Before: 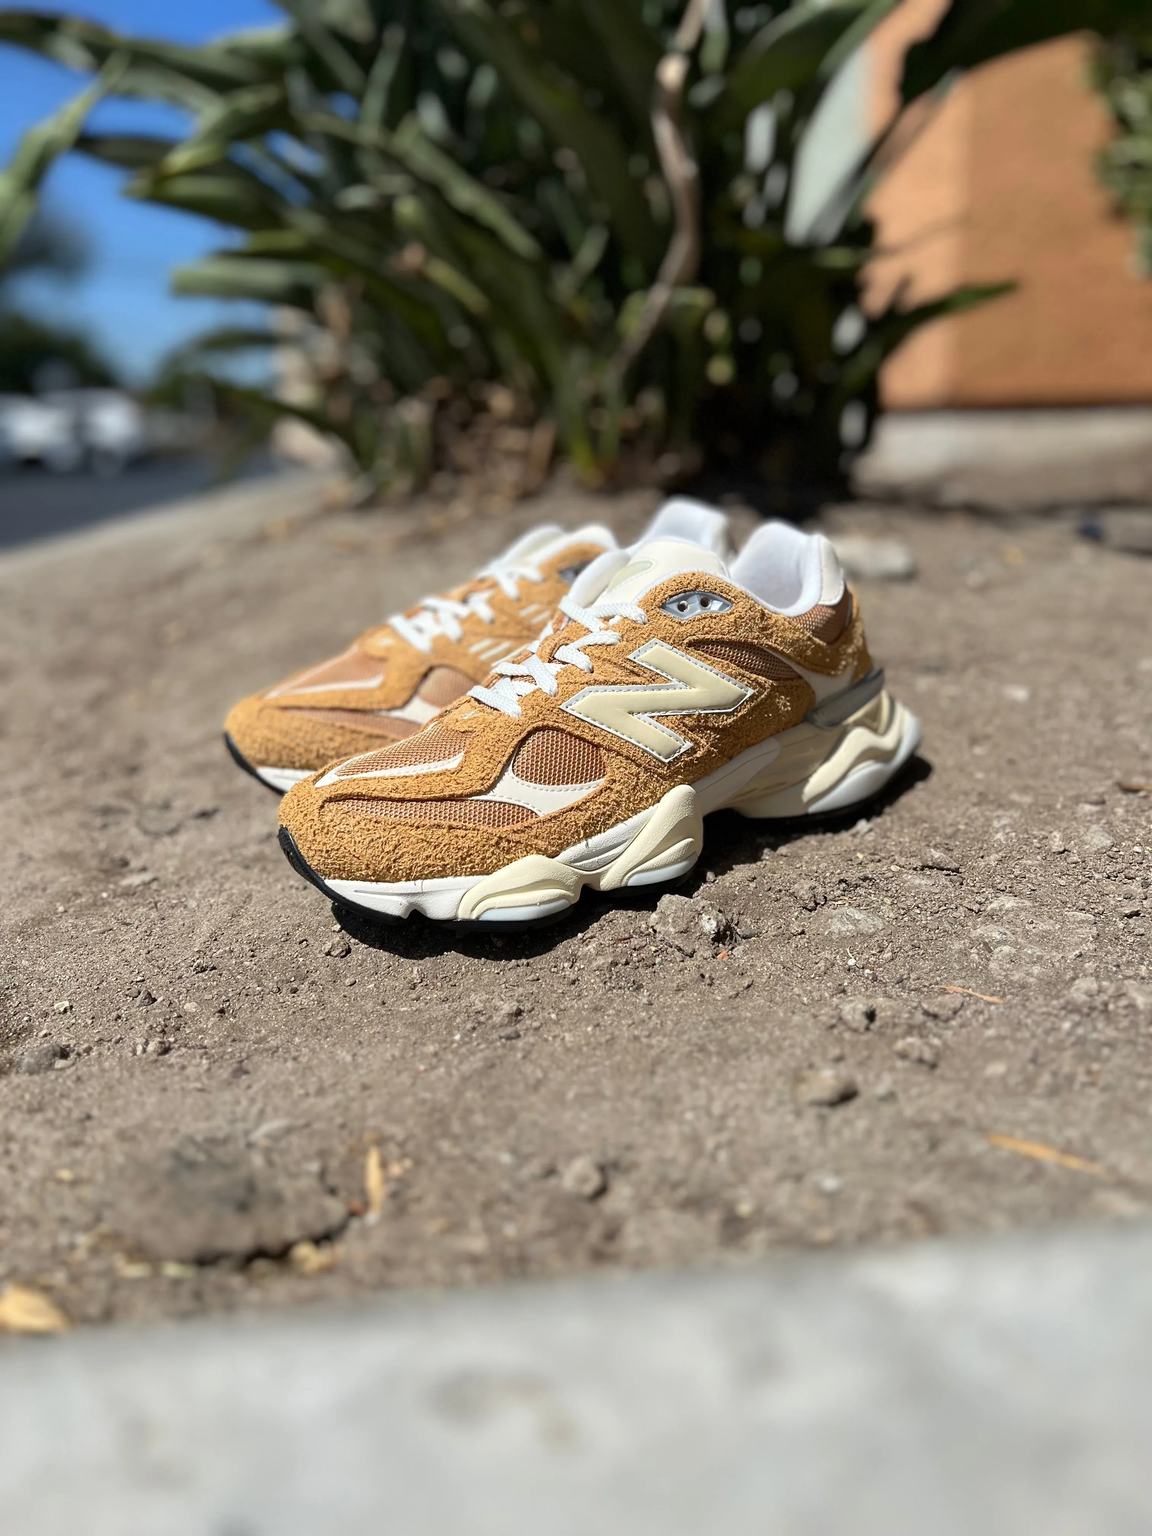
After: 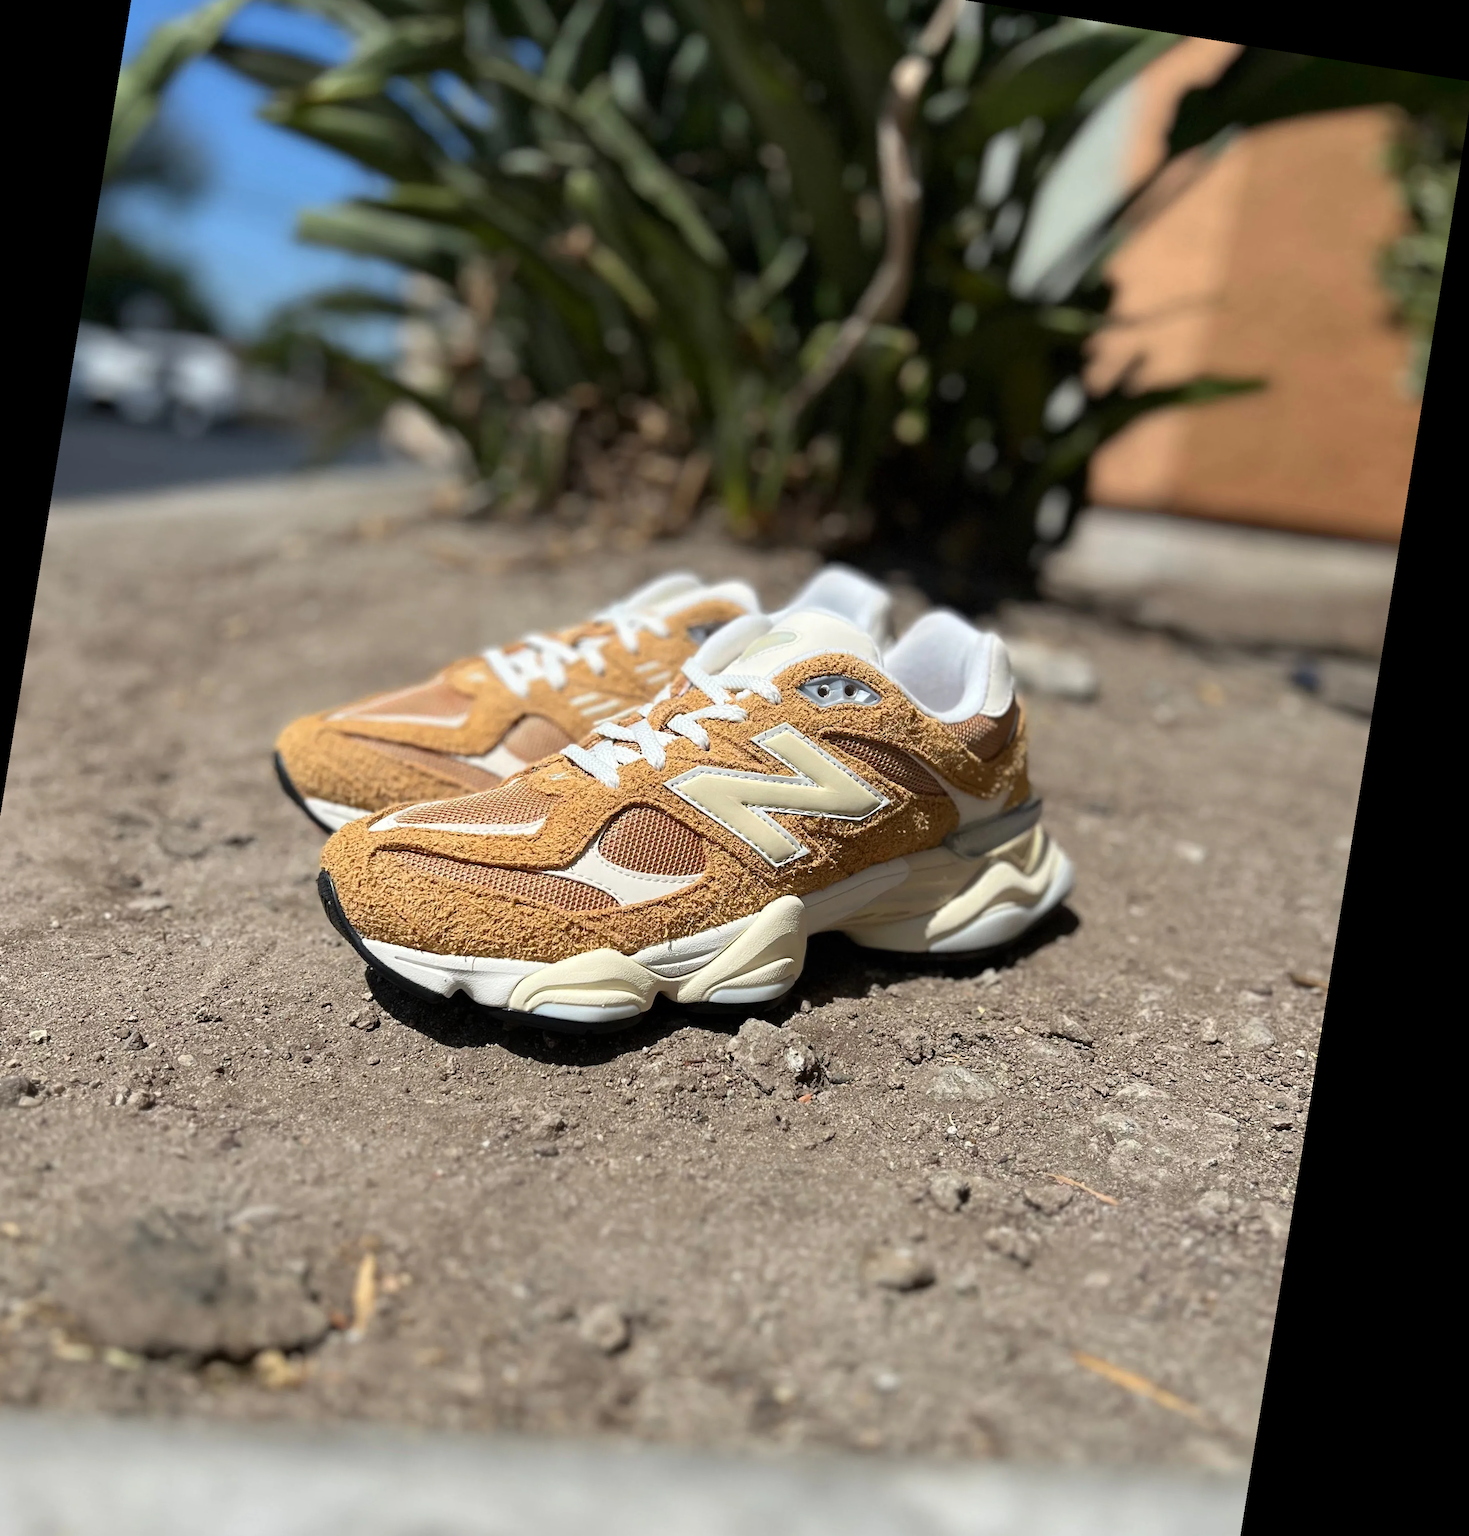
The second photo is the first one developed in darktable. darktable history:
crop: left 8.155%, top 6.611%, bottom 15.385%
rotate and perspective: rotation 9.12°, automatic cropping off
